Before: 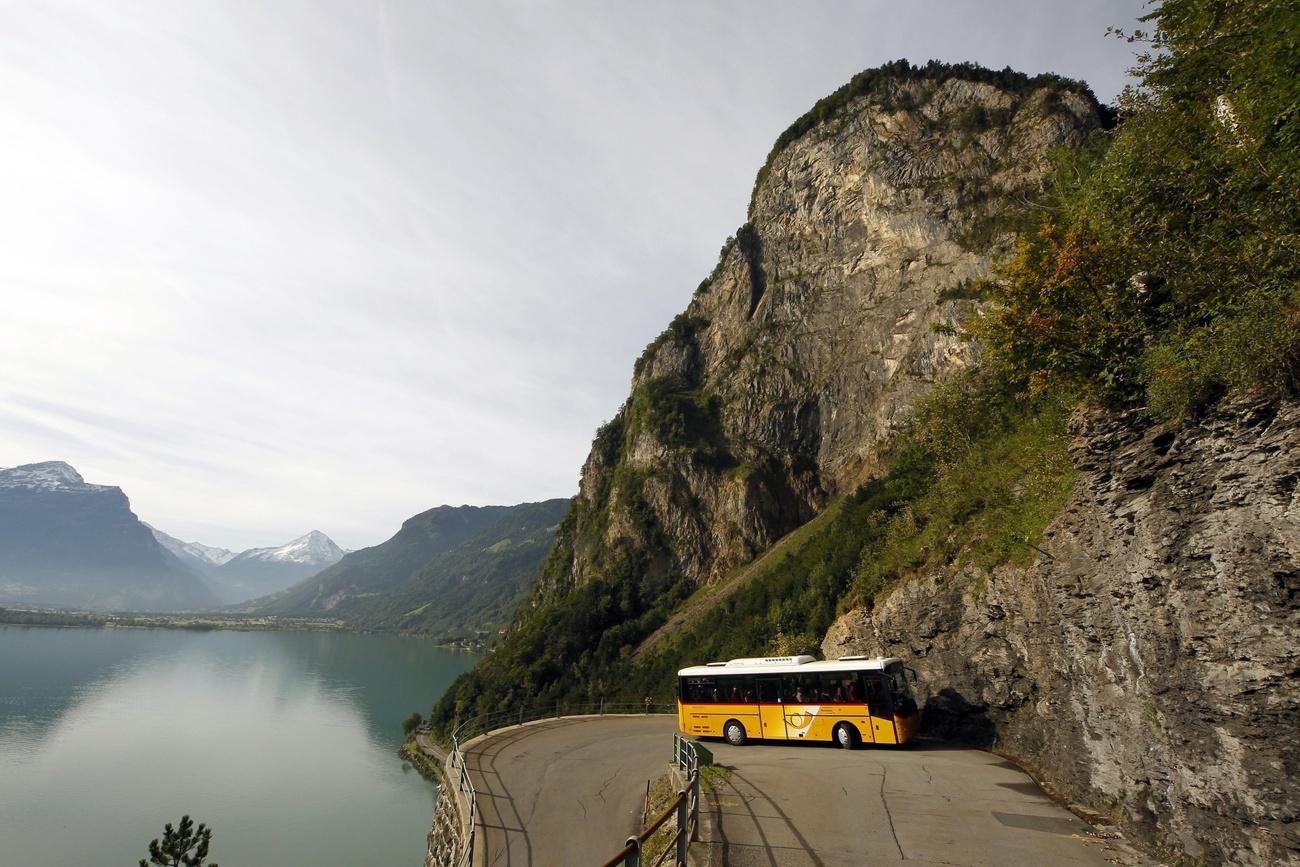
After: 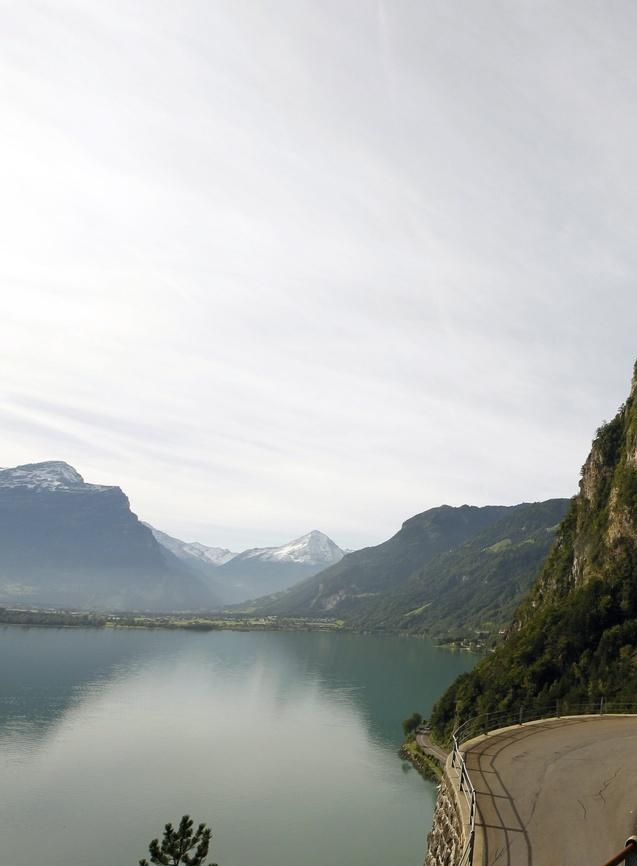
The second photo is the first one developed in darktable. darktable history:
crop and rotate: left 0.039%, top 0%, right 50.905%
